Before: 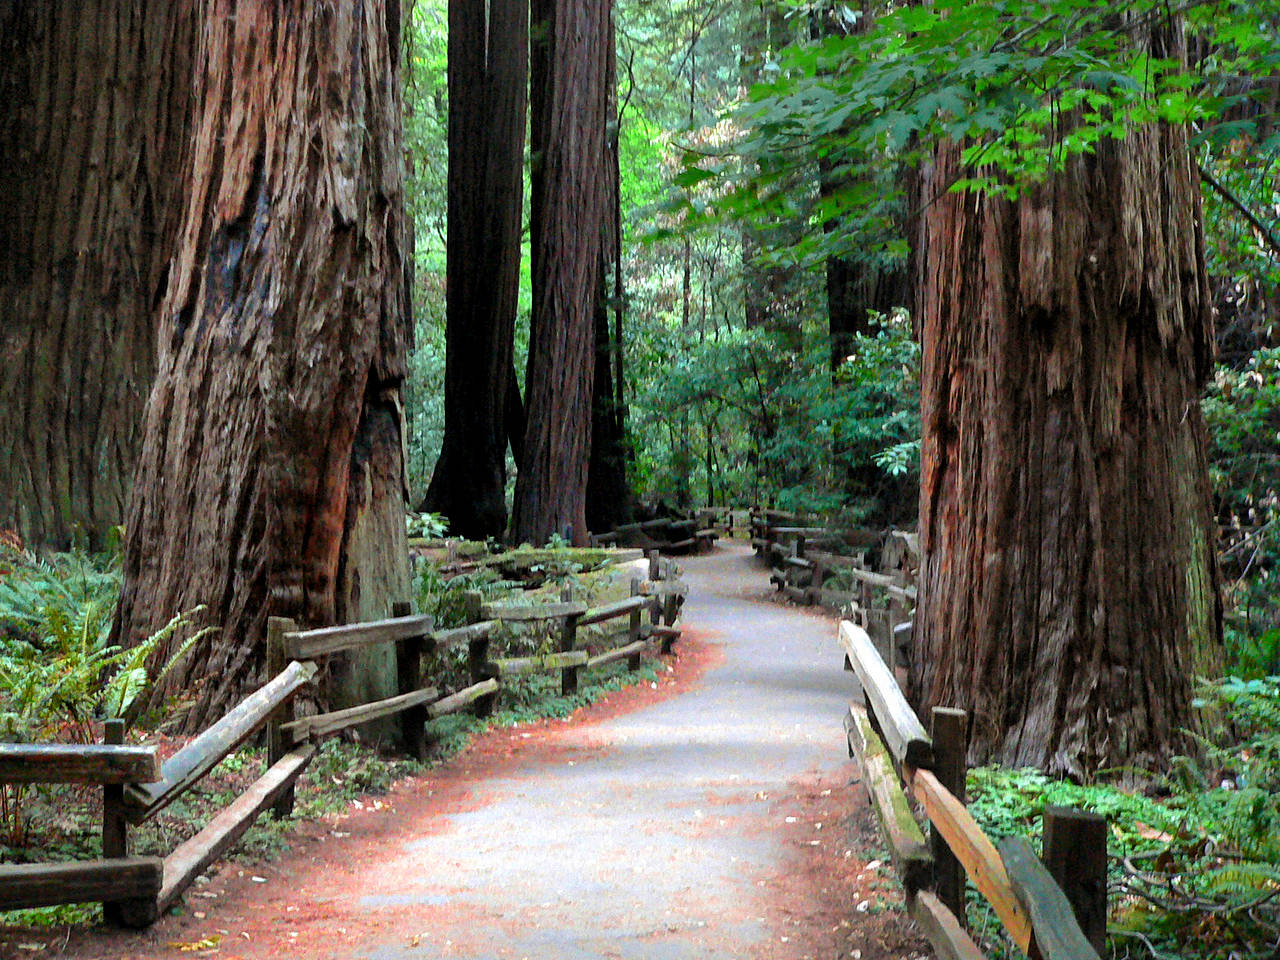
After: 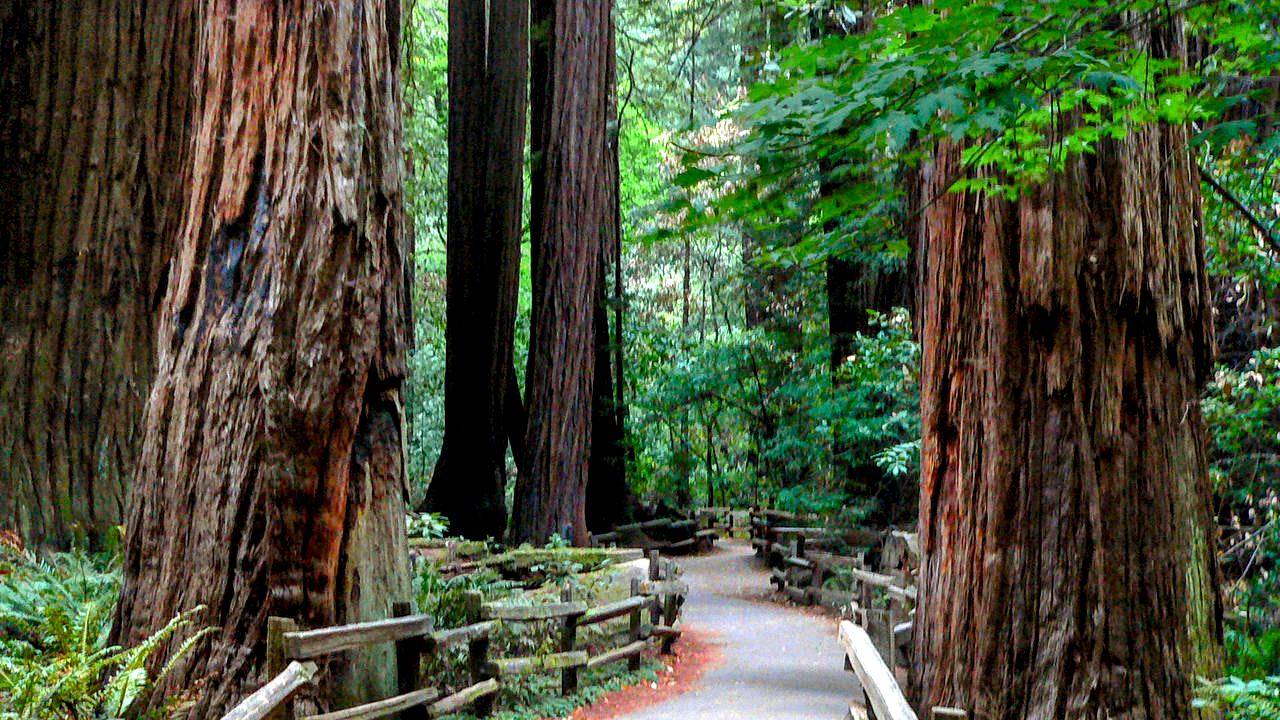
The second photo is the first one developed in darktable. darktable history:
local contrast: detail 142%
crop: bottom 24.967%
color balance rgb: perceptual saturation grading › global saturation 20%, perceptual saturation grading › highlights -25%, perceptual saturation grading › shadows 50%
